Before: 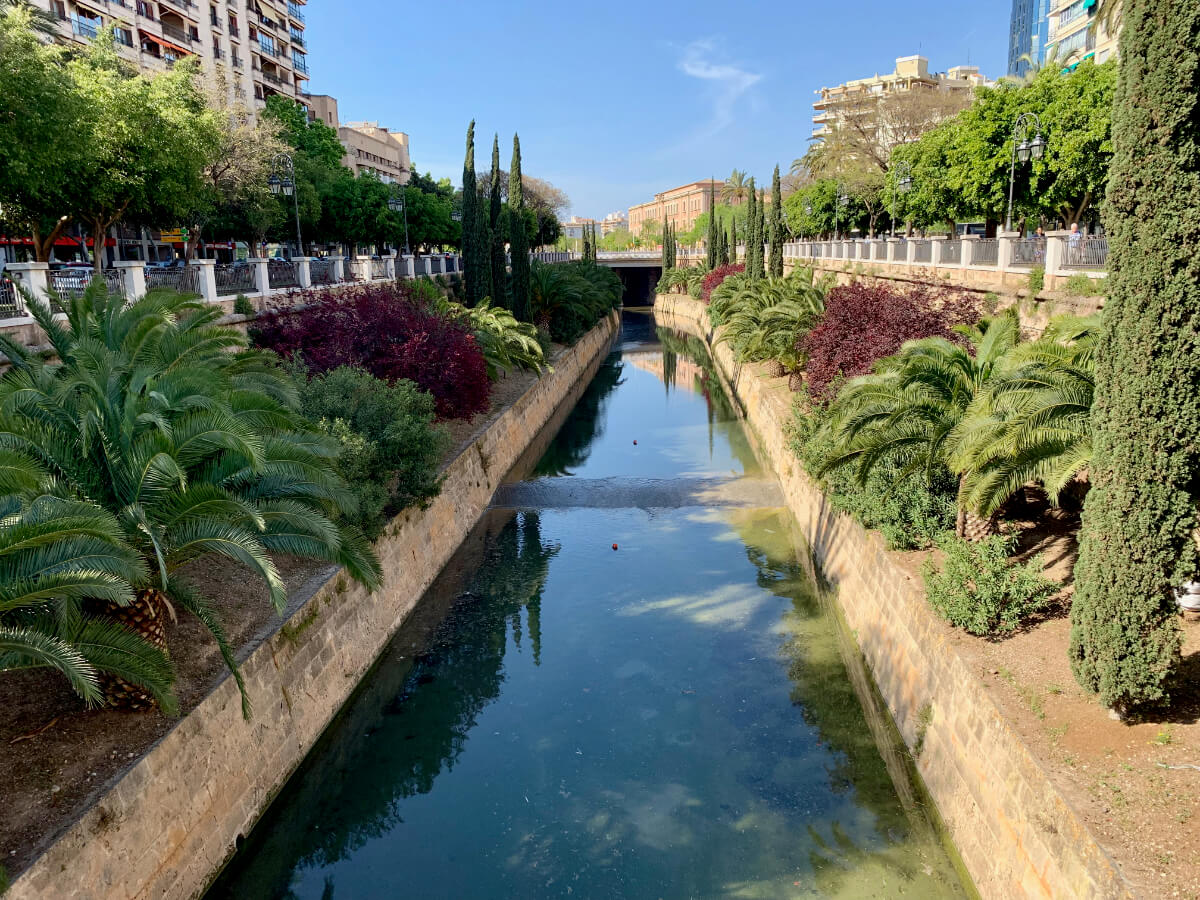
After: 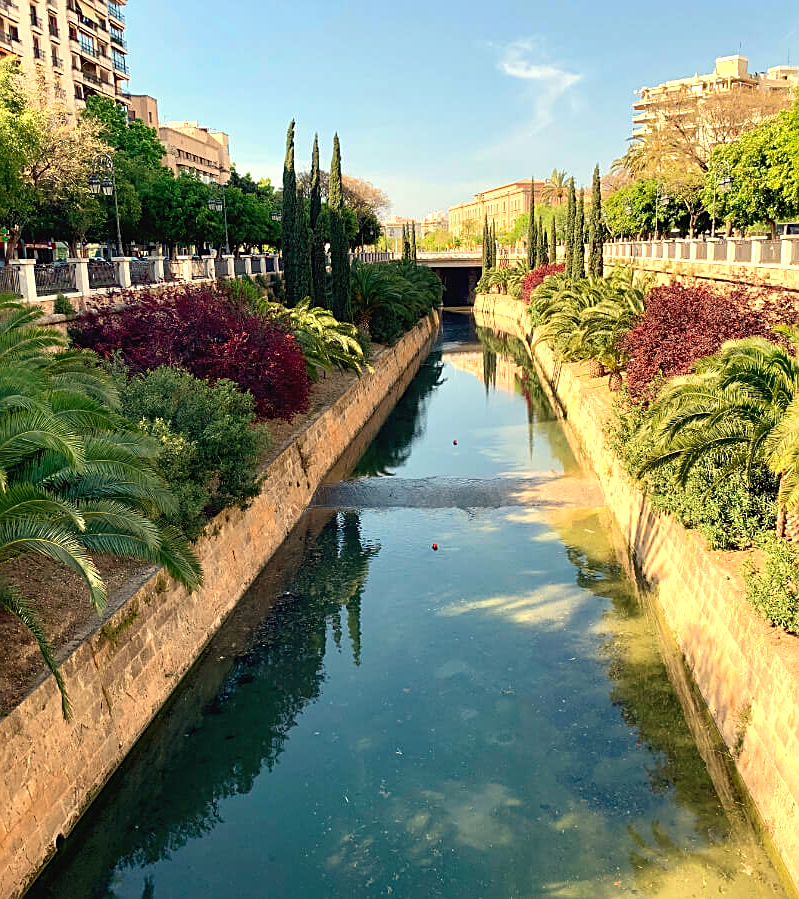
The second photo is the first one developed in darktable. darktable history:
tone equalizer: on, module defaults
crop and rotate: left 15.055%, right 18.278%
white balance: red 1.123, blue 0.83
contrast brightness saturation: saturation 0.1
sharpen: on, module defaults
exposure: black level correction -0.002, exposure 0.54 EV, compensate highlight preservation false
